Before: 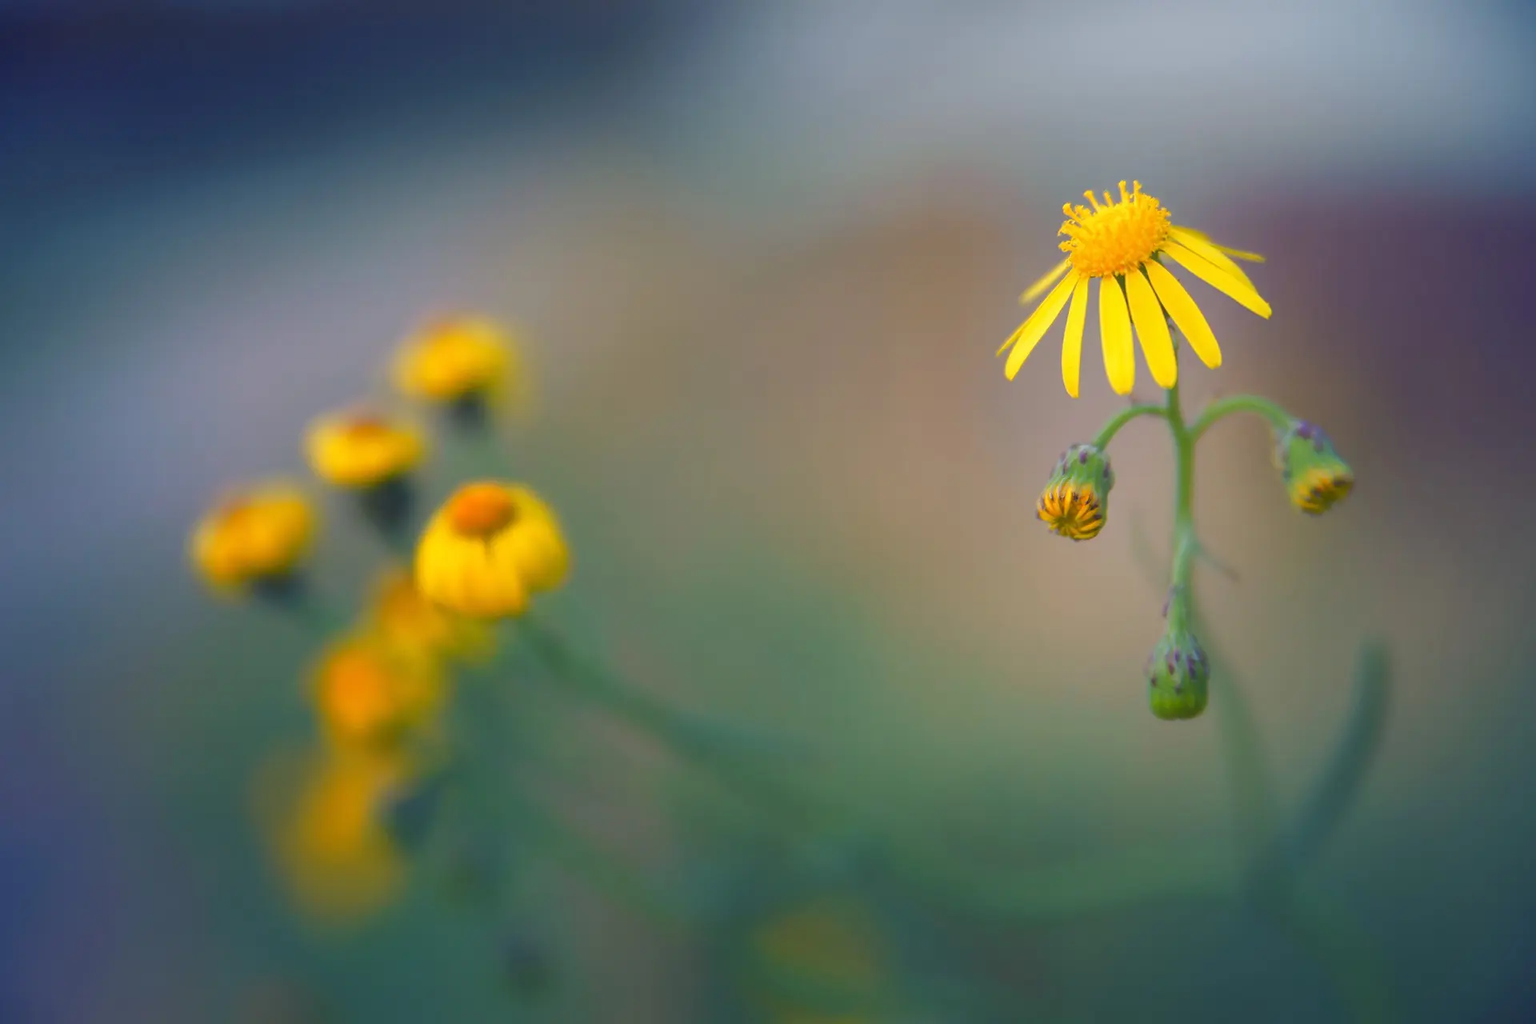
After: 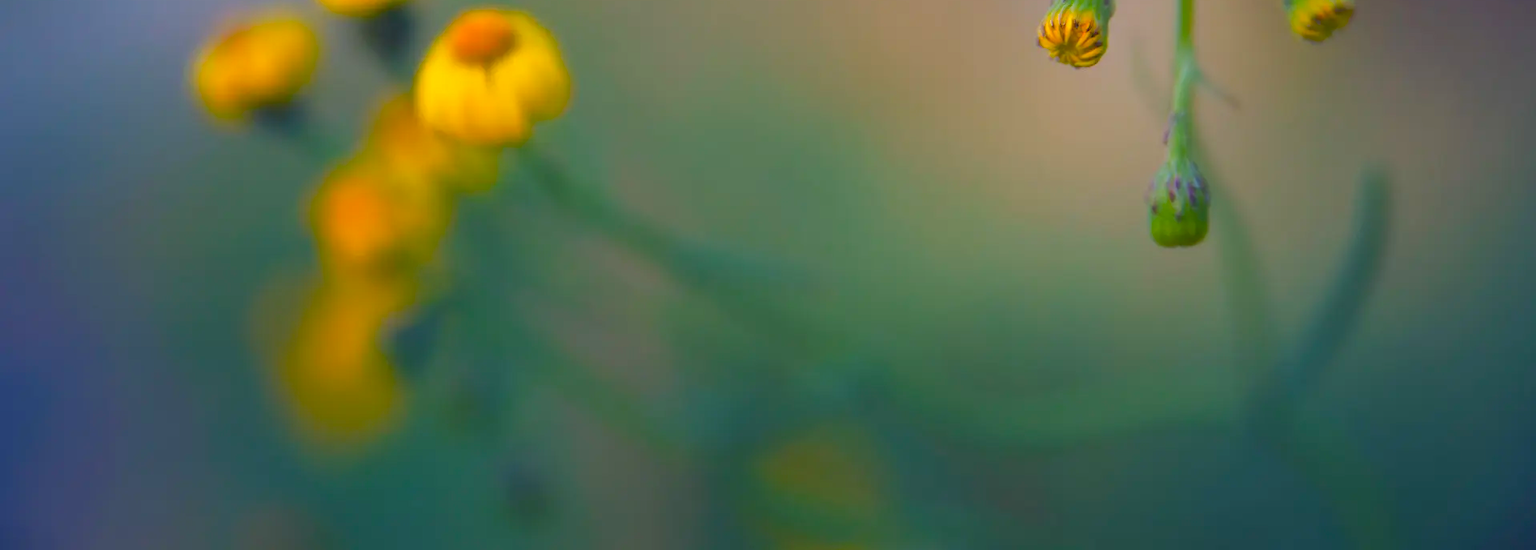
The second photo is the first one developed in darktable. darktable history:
color balance rgb: perceptual saturation grading › global saturation 30%, global vibrance 10%
crop and rotate: top 46.237%
